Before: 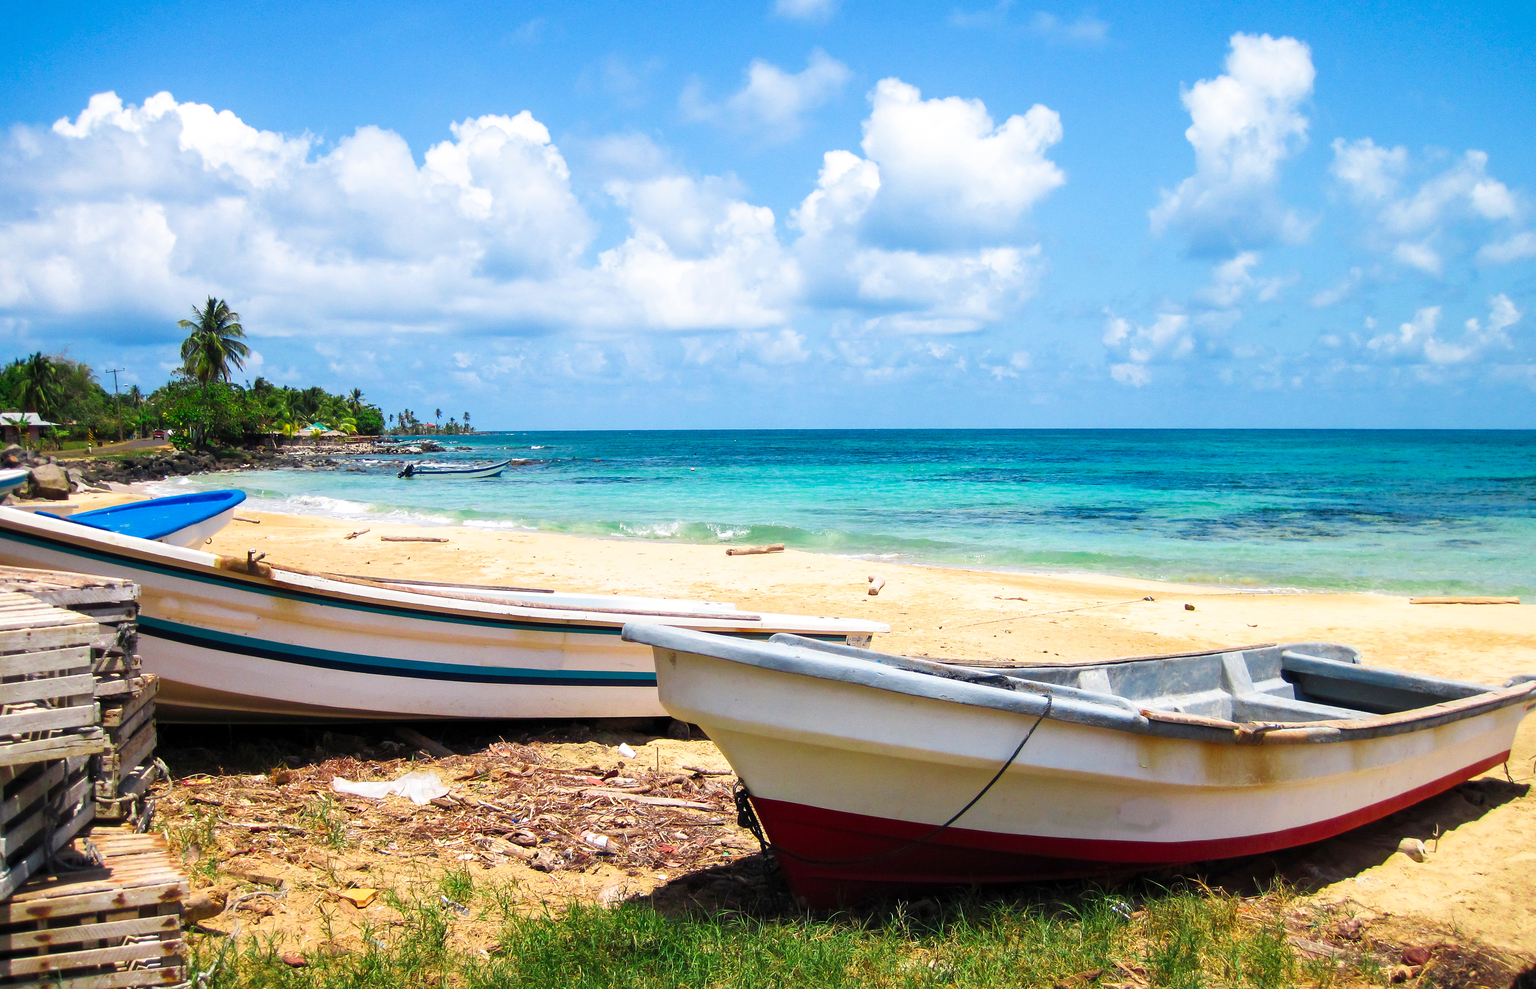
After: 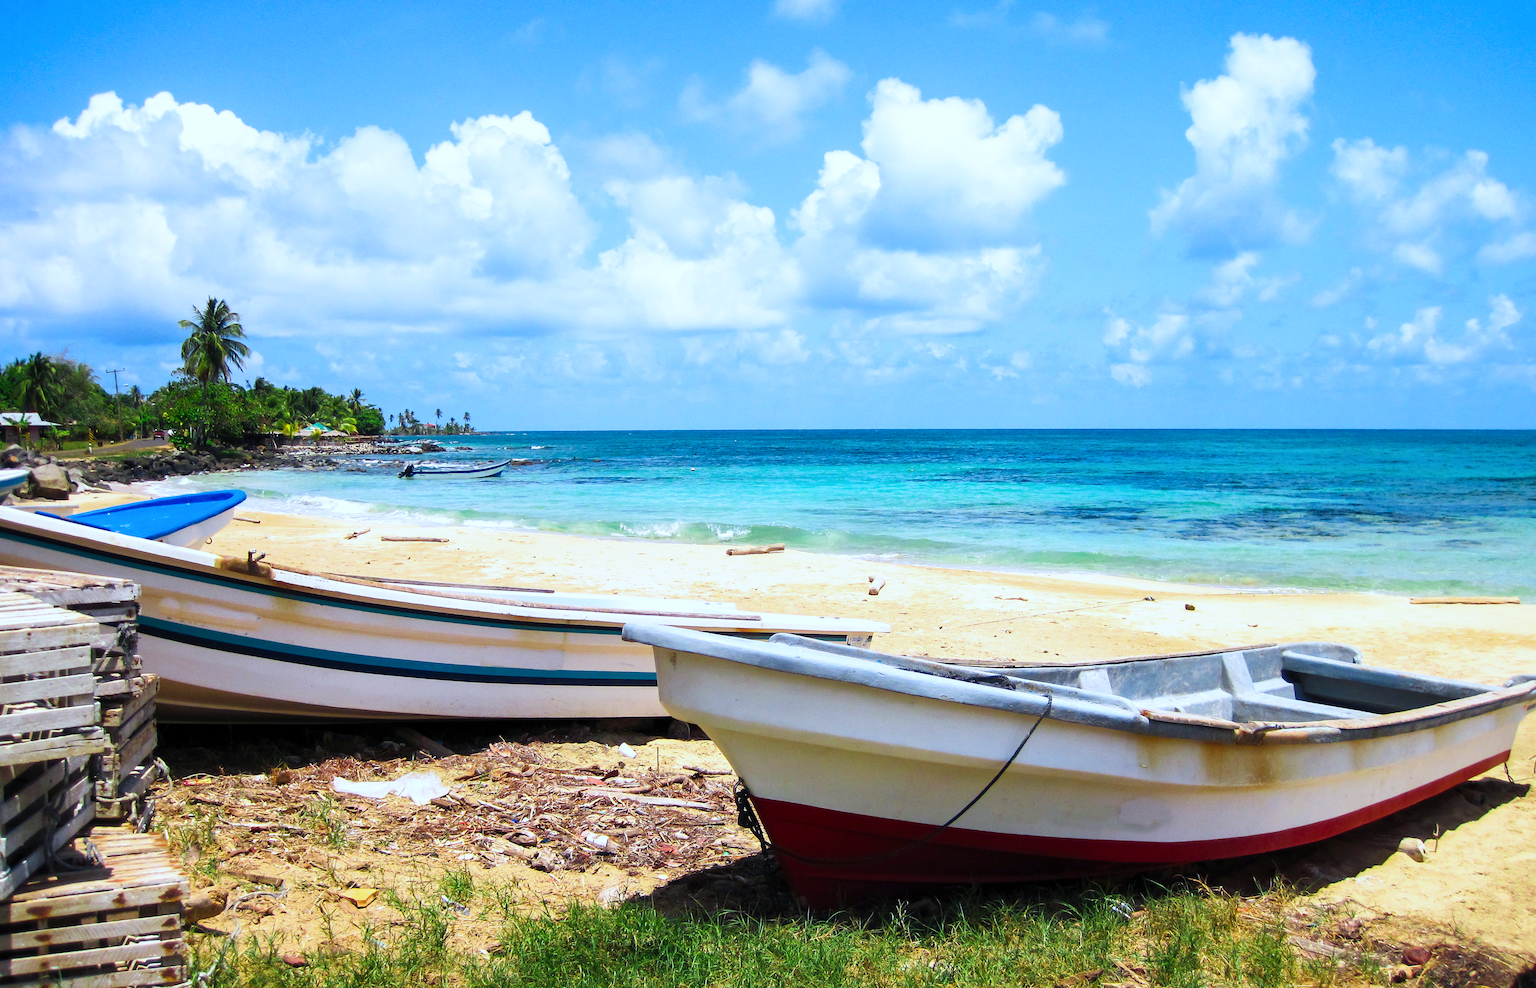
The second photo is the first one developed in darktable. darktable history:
white balance: red 0.924, blue 1.095
contrast brightness saturation: contrast 0.1, brightness 0.02, saturation 0.02
